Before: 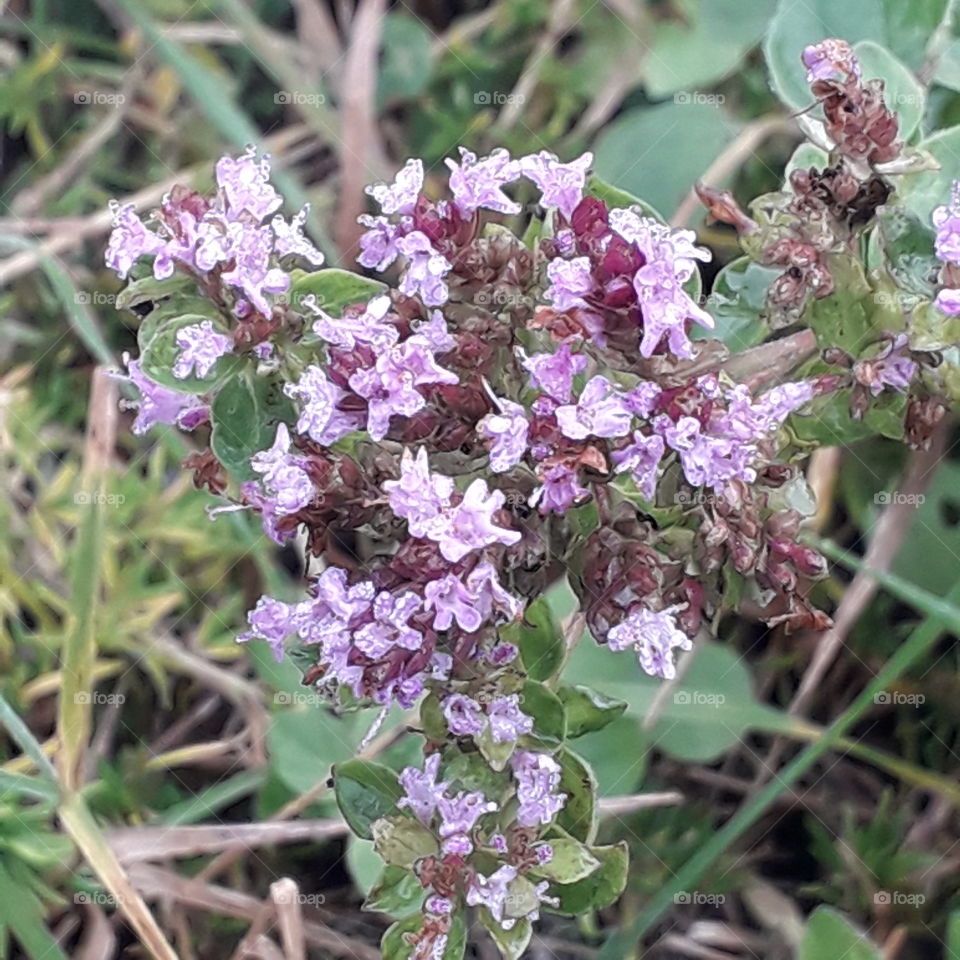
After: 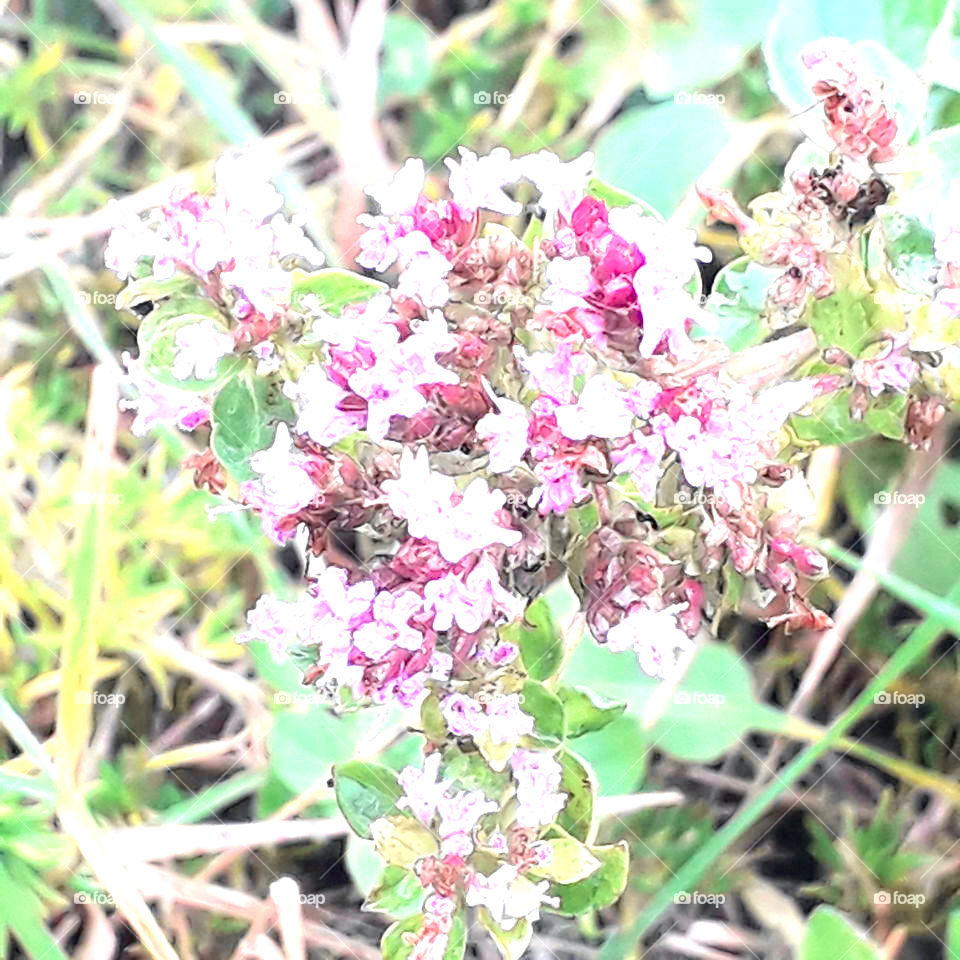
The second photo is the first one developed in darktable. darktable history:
tone curve: curves: ch0 [(0, 0) (0.071, 0.058) (0.266, 0.268) (0.498, 0.542) (0.766, 0.807) (1, 0.983)]; ch1 [(0, 0) (0.346, 0.307) (0.408, 0.387) (0.463, 0.465) (0.482, 0.493) (0.502, 0.499) (0.517, 0.505) (0.55, 0.554) (0.597, 0.61) (0.651, 0.698) (1, 1)]; ch2 [(0, 0) (0.346, 0.34) (0.434, 0.46) (0.485, 0.494) (0.5, 0.498) (0.509, 0.517) (0.526, 0.539) (0.583, 0.603) (0.625, 0.659) (1, 1)], color space Lab, independent channels, preserve colors none
exposure: black level correction 0, exposure 1.738 EV, compensate highlight preservation false
levels: levels [0, 0.478, 1]
